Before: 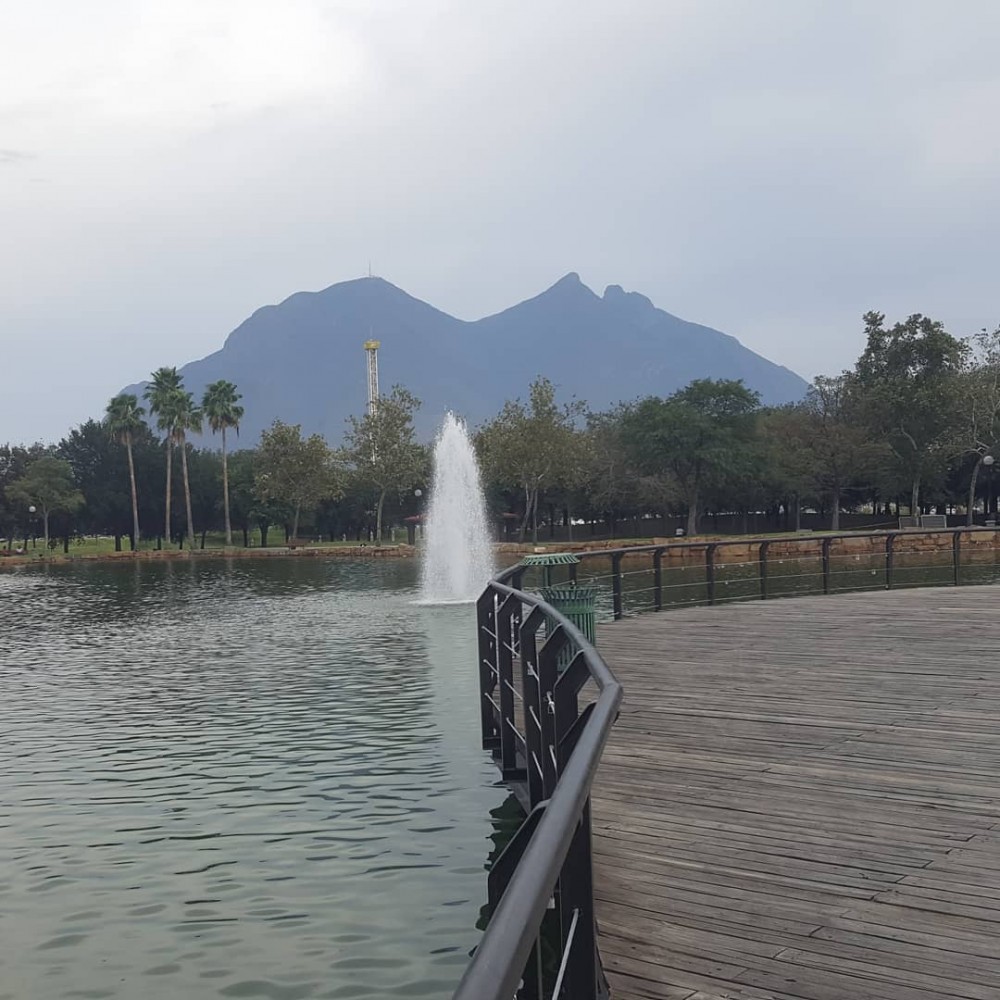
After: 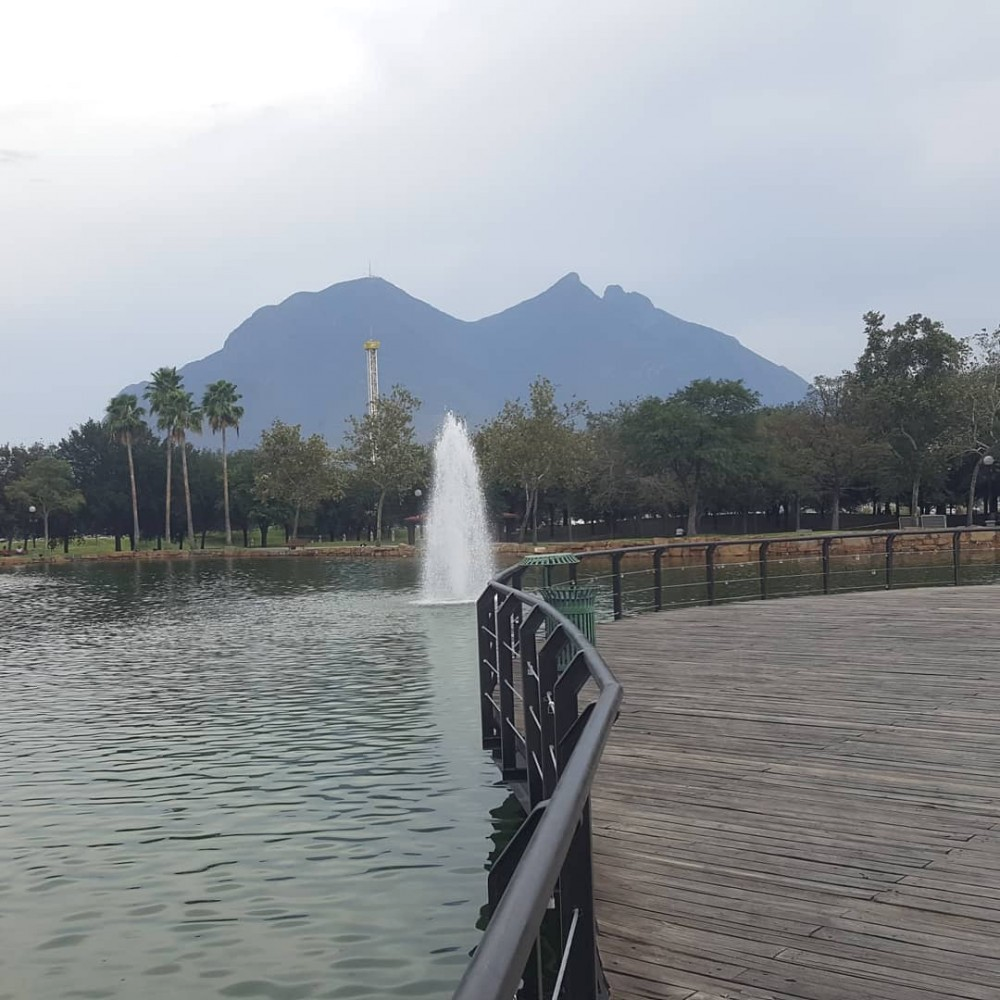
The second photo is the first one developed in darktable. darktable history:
exposure: exposure 0.13 EV, compensate highlight preservation false
